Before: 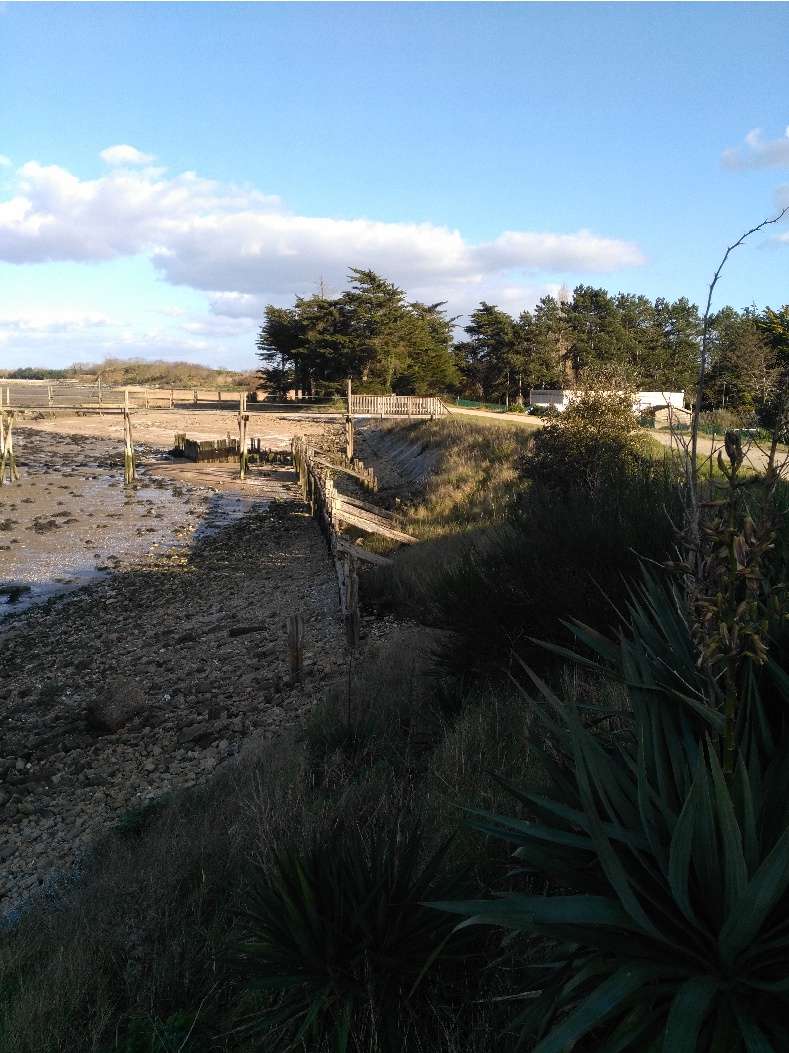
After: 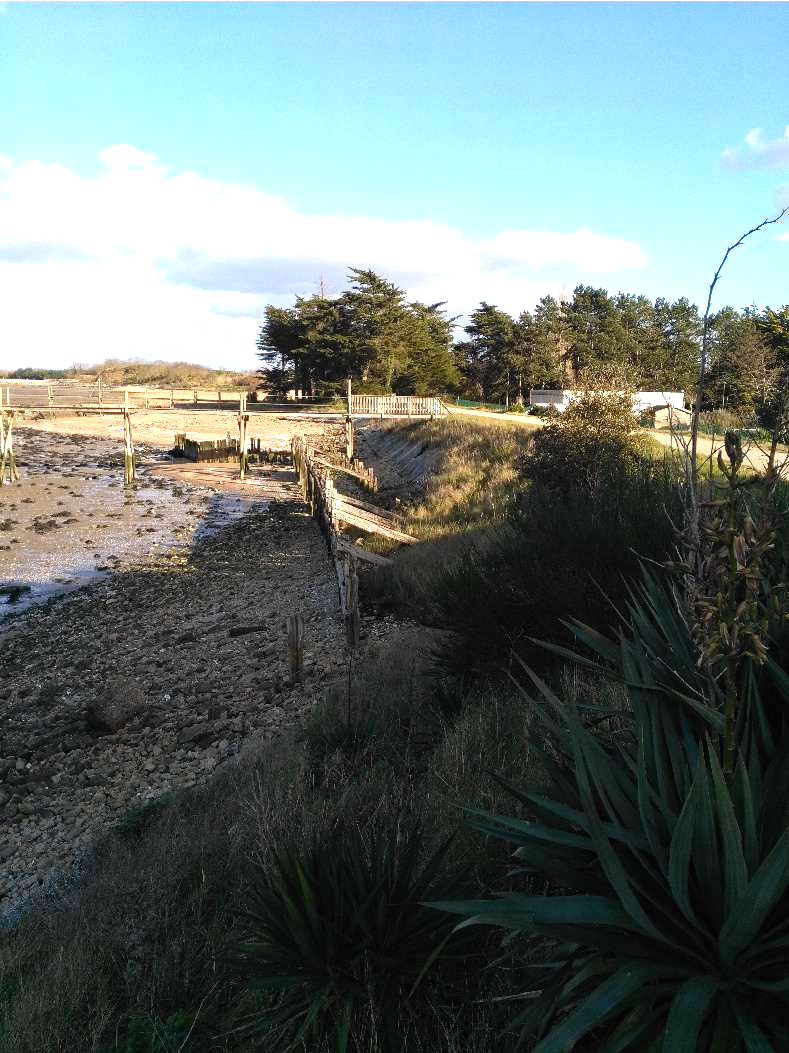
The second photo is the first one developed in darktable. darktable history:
exposure: black level correction 0, exposure 0.694 EV, compensate highlight preservation false
haze removal: compatibility mode true, adaptive false
